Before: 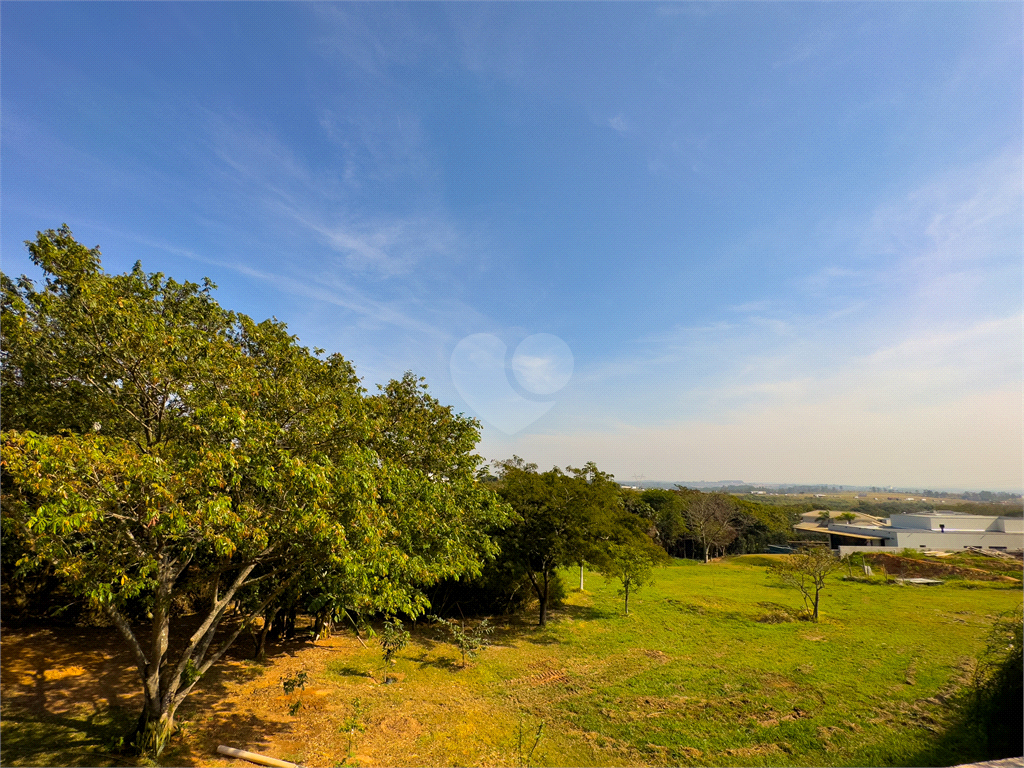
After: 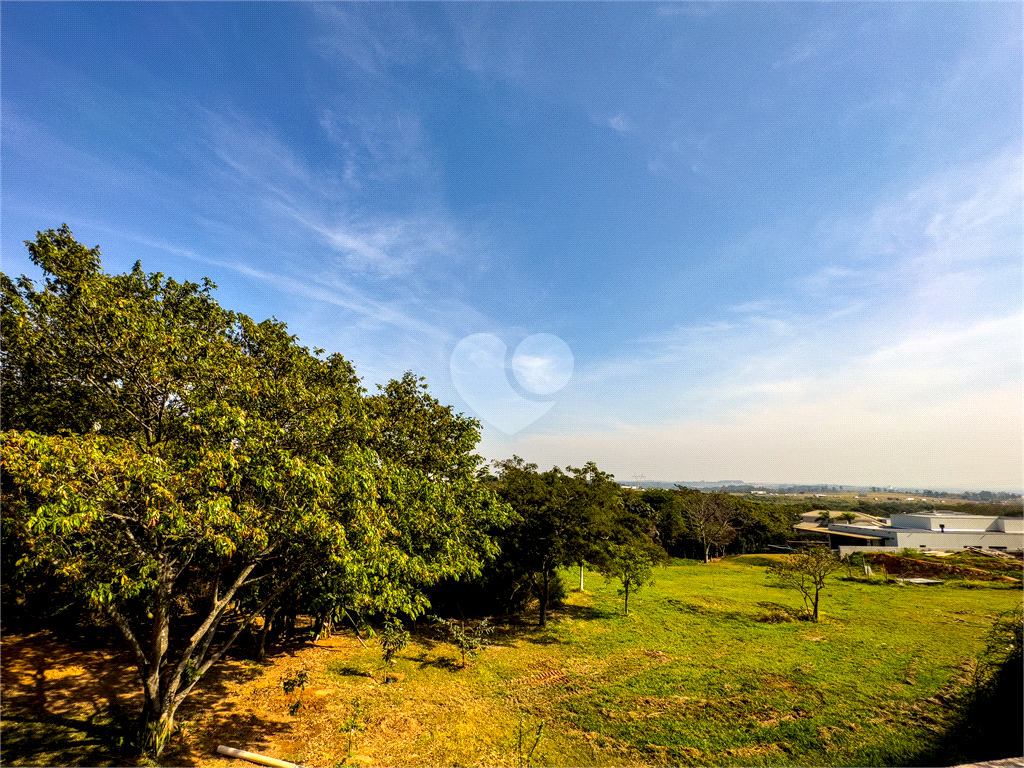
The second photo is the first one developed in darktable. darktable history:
local contrast: detail 160%
tone curve: curves: ch0 [(0, 0) (0.08, 0.06) (0.17, 0.14) (0.5, 0.5) (0.83, 0.86) (0.92, 0.94) (1, 1)], preserve colors none
